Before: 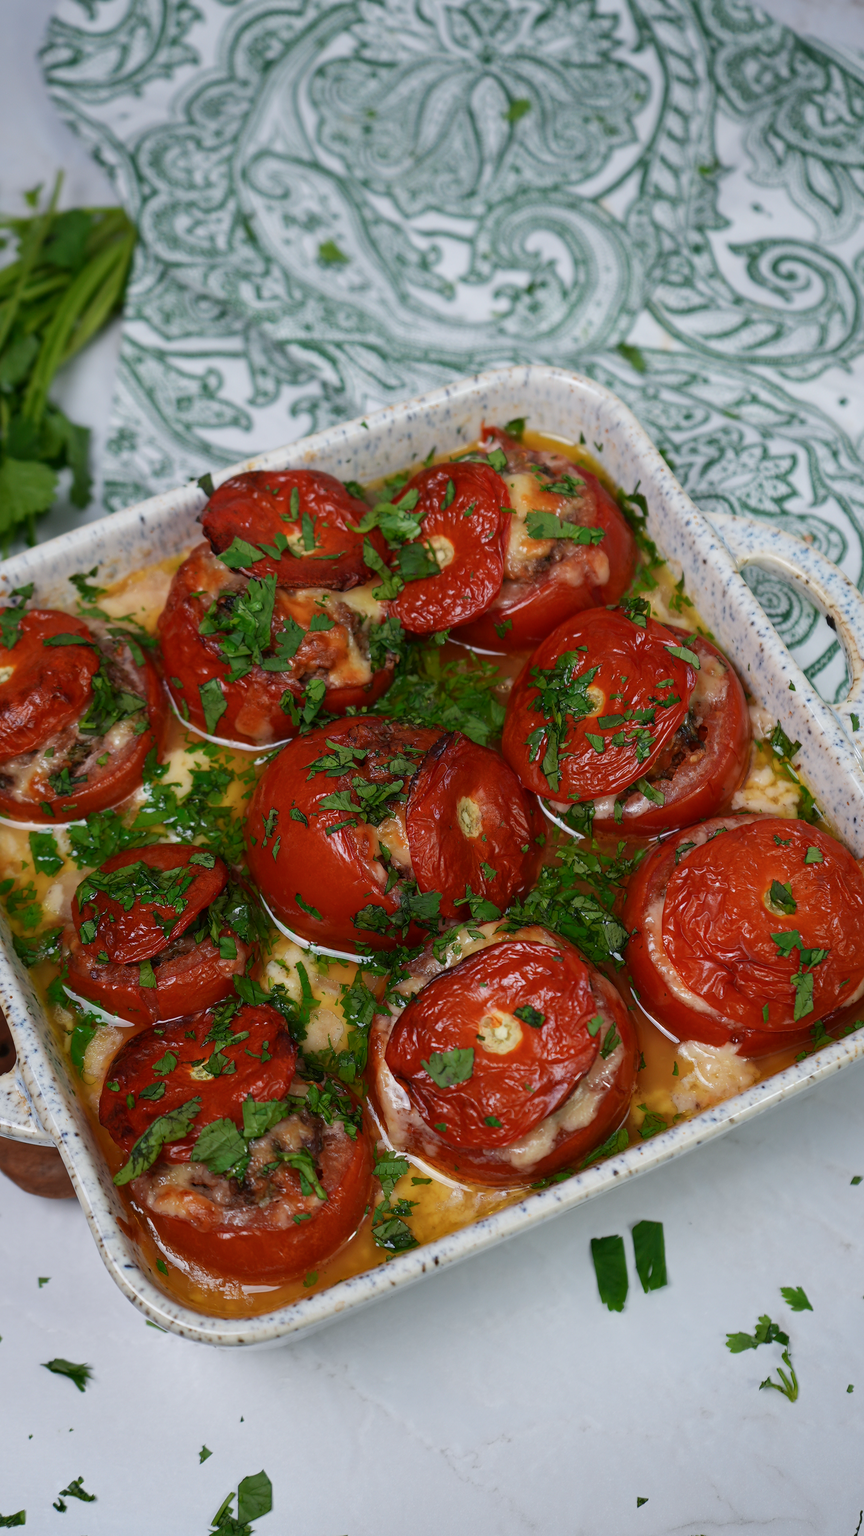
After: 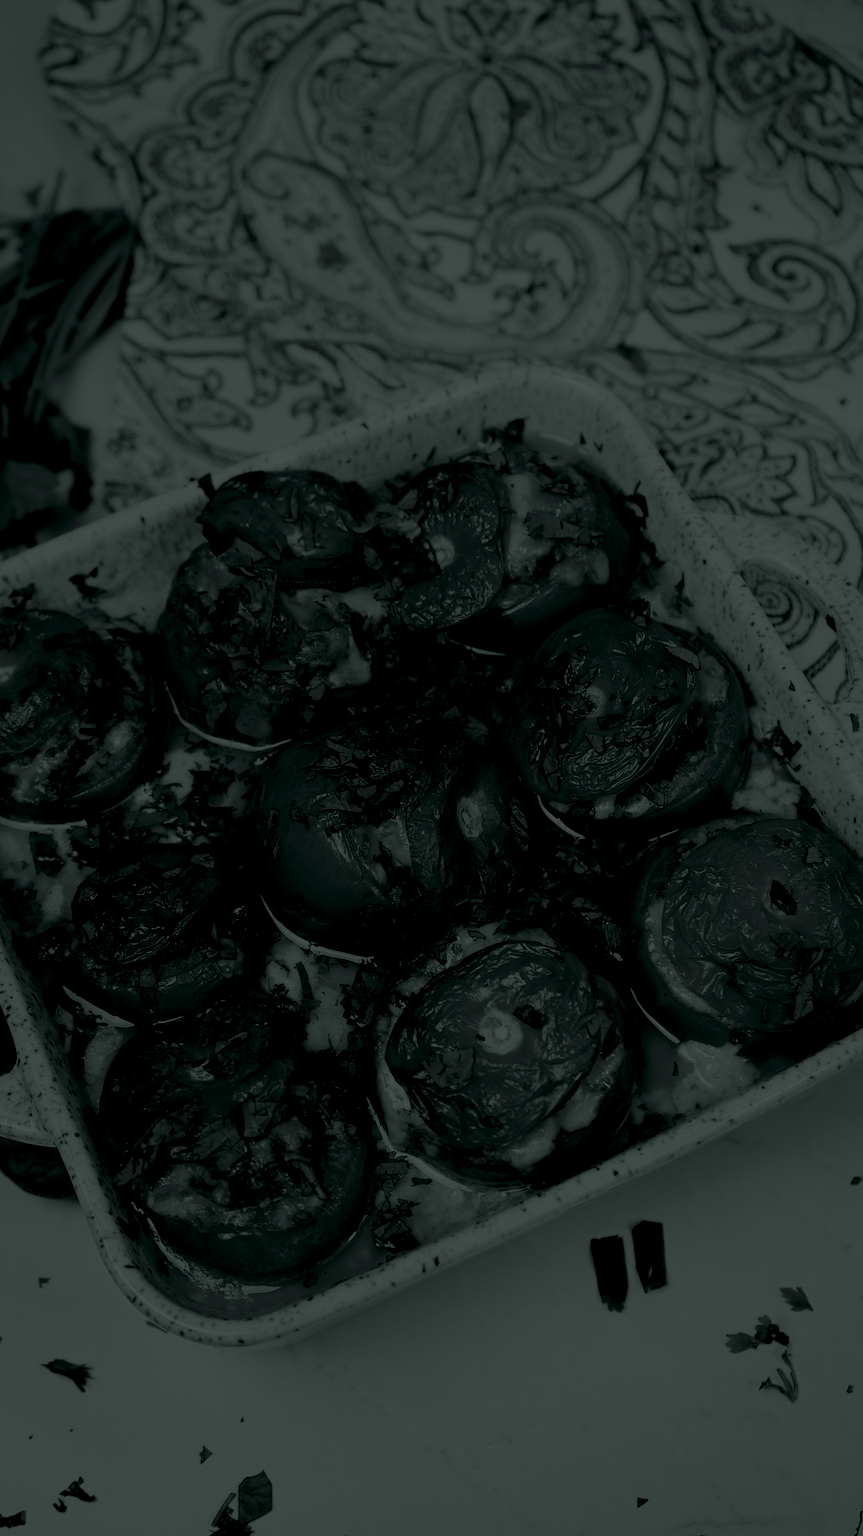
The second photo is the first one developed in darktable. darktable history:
contrast brightness saturation: contrast 0.1, brightness 0.02, saturation 0.02
filmic rgb: black relative exposure -7.65 EV, white relative exposure 4.56 EV, hardness 3.61, contrast 1.25
colorize: hue 90°, saturation 19%, lightness 1.59%, version 1
bloom: size 5%, threshold 95%, strength 15%
